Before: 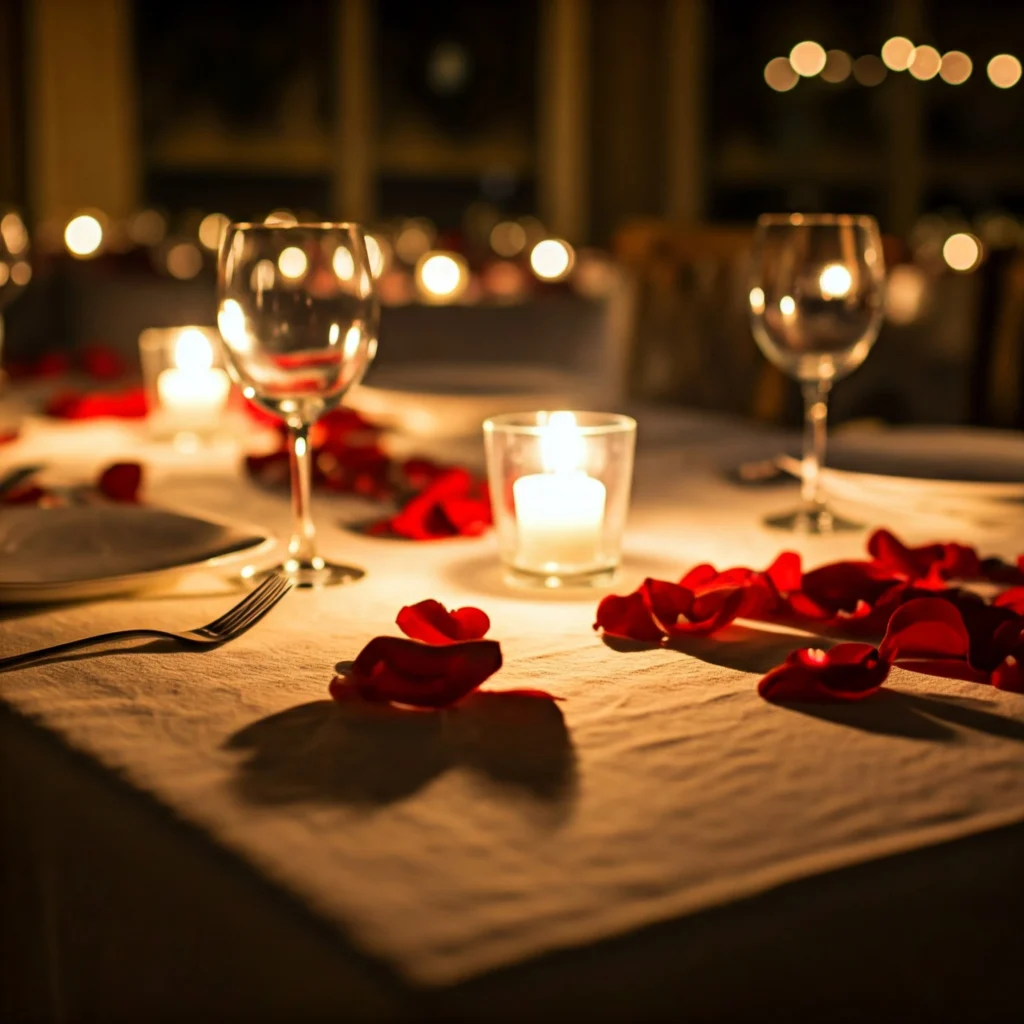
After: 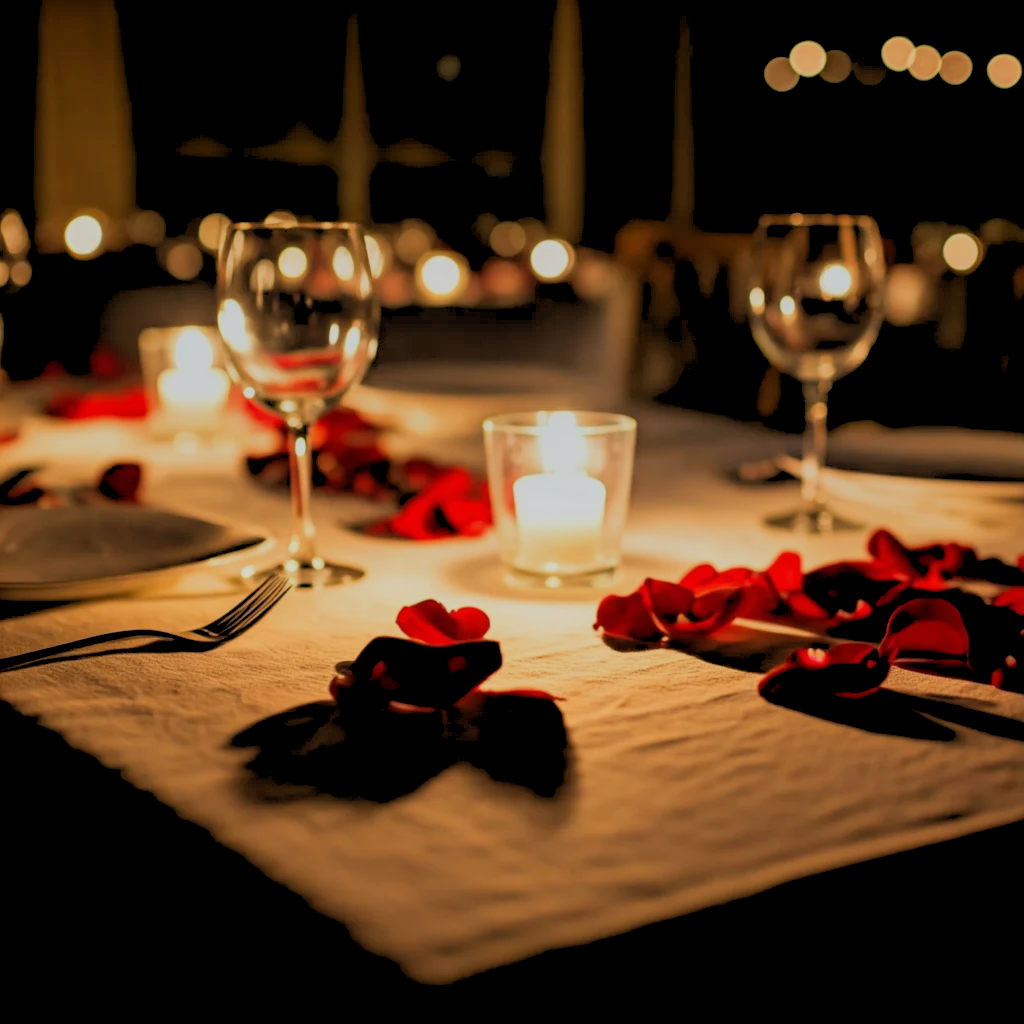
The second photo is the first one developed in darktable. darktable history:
rgb levels: preserve colors sum RGB, levels [[0.038, 0.433, 0.934], [0, 0.5, 1], [0, 0.5, 1]]
graduated density: rotation 5.63°, offset 76.9
